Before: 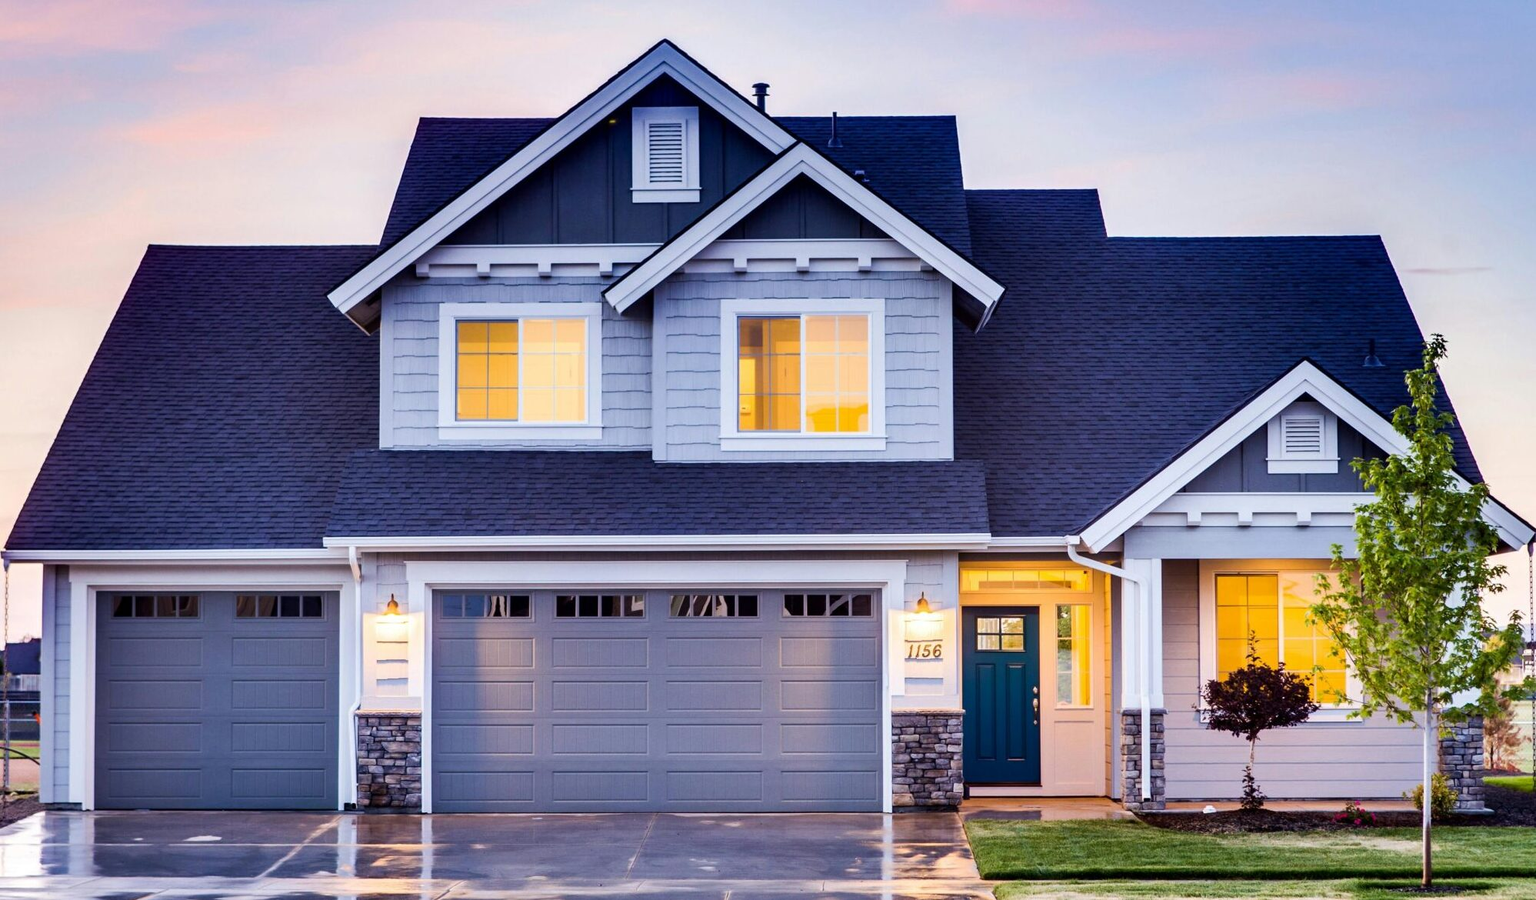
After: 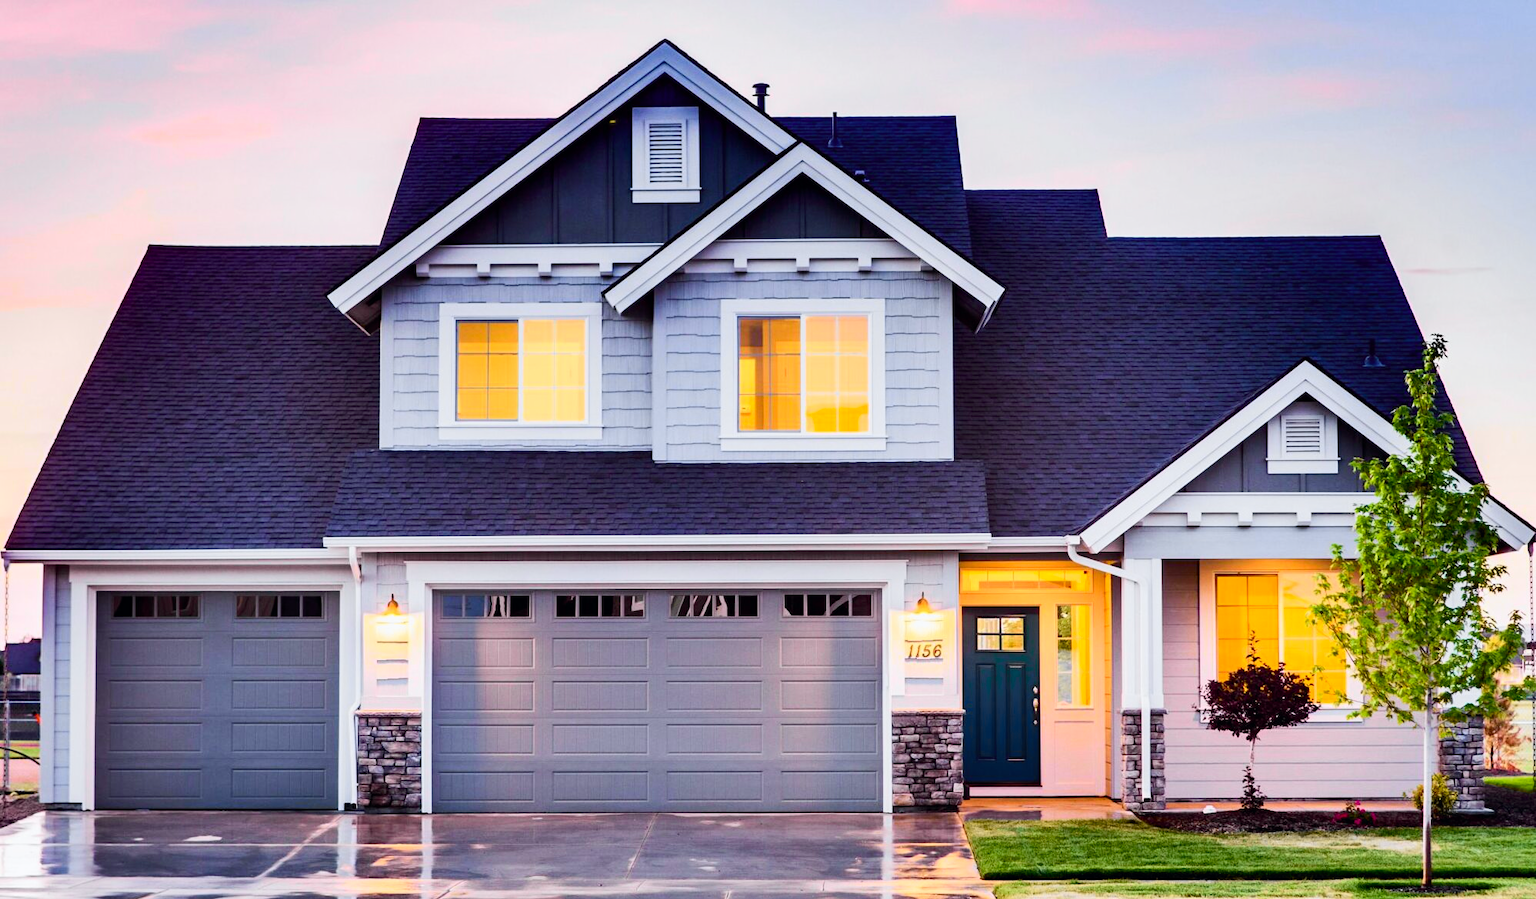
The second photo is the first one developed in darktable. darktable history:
tone curve: curves: ch0 [(0, 0) (0.071, 0.047) (0.266, 0.26) (0.491, 0.552) (0.753, 0.818) (1, 0.983)]; ch1 [(0, 0) (0.346, 0.307) (0.408, 0.369) (0.463, 0.443) (0.482, 0.493) (0.502, 0.5) (0.517, 0.518) (0.55, 0.573) (0.597, 0.641) (0.651, 0.709) (1, 1)]; ch2 [(0, 0) (0.346, 0.34) (0.434, 0.46) (0.485, 0.494) (0.5, 0.494) (0.517, 0.506) (0.535, 0.545) (0.583, 0.634) (0.625, 0.686) (1, 1)], color space Lab, independent channels, preserve colors none
